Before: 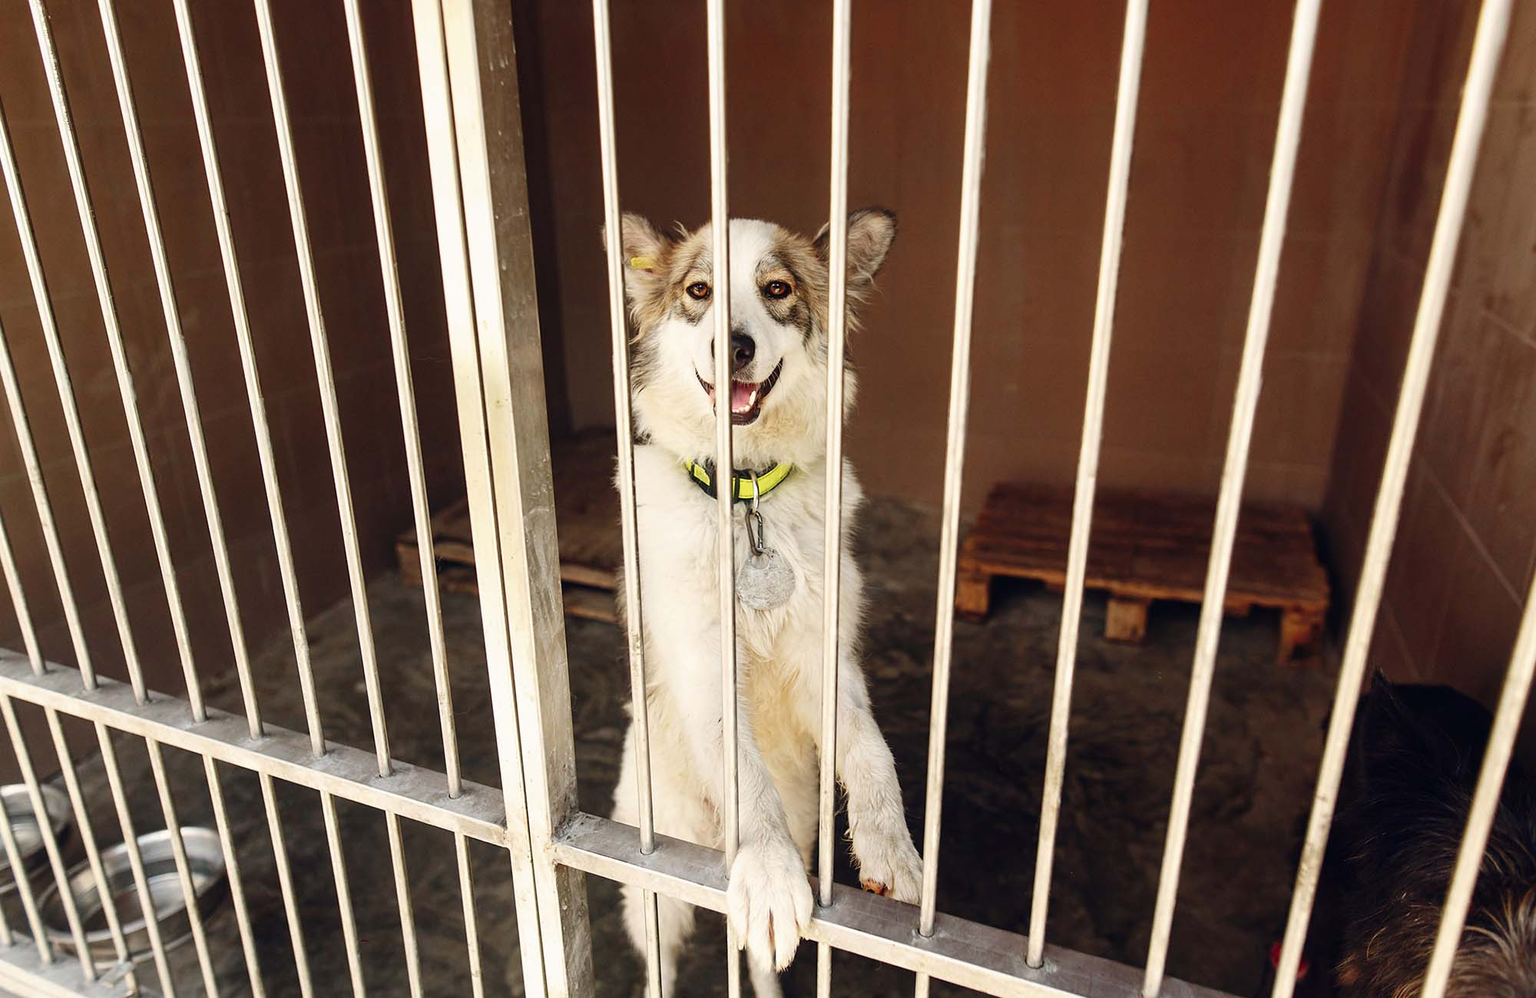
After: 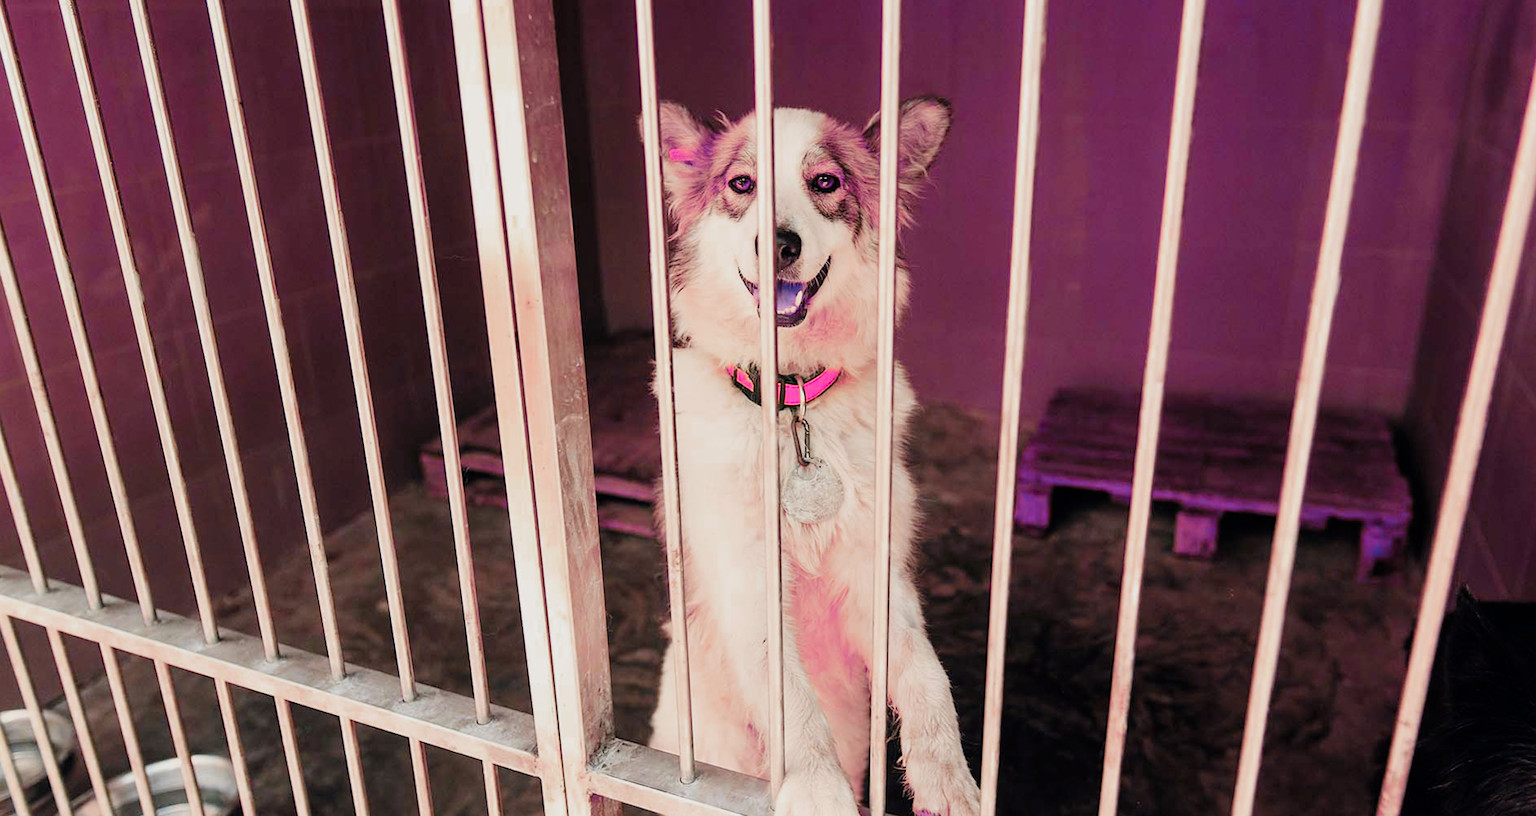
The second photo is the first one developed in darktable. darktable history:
color zones: curves: ch0 [(0.826, 0.353)]; ch1 [(0.242, 0.647) (0.889, 0.342)]; ch2 [(0.246, 0.089) (0.969, 0.068)]
filmic rgb: black relative exposure -8 EV, white relative exposure 3.99 EV, hardness 4.16, contrast 0.991
crop and rotate: angle 0.063°, top 11.744%, right 5.739%, bottom 11.143%
exposure: black level correction 0.001, exposure 0.499 EV, compensate highlight preservation false
